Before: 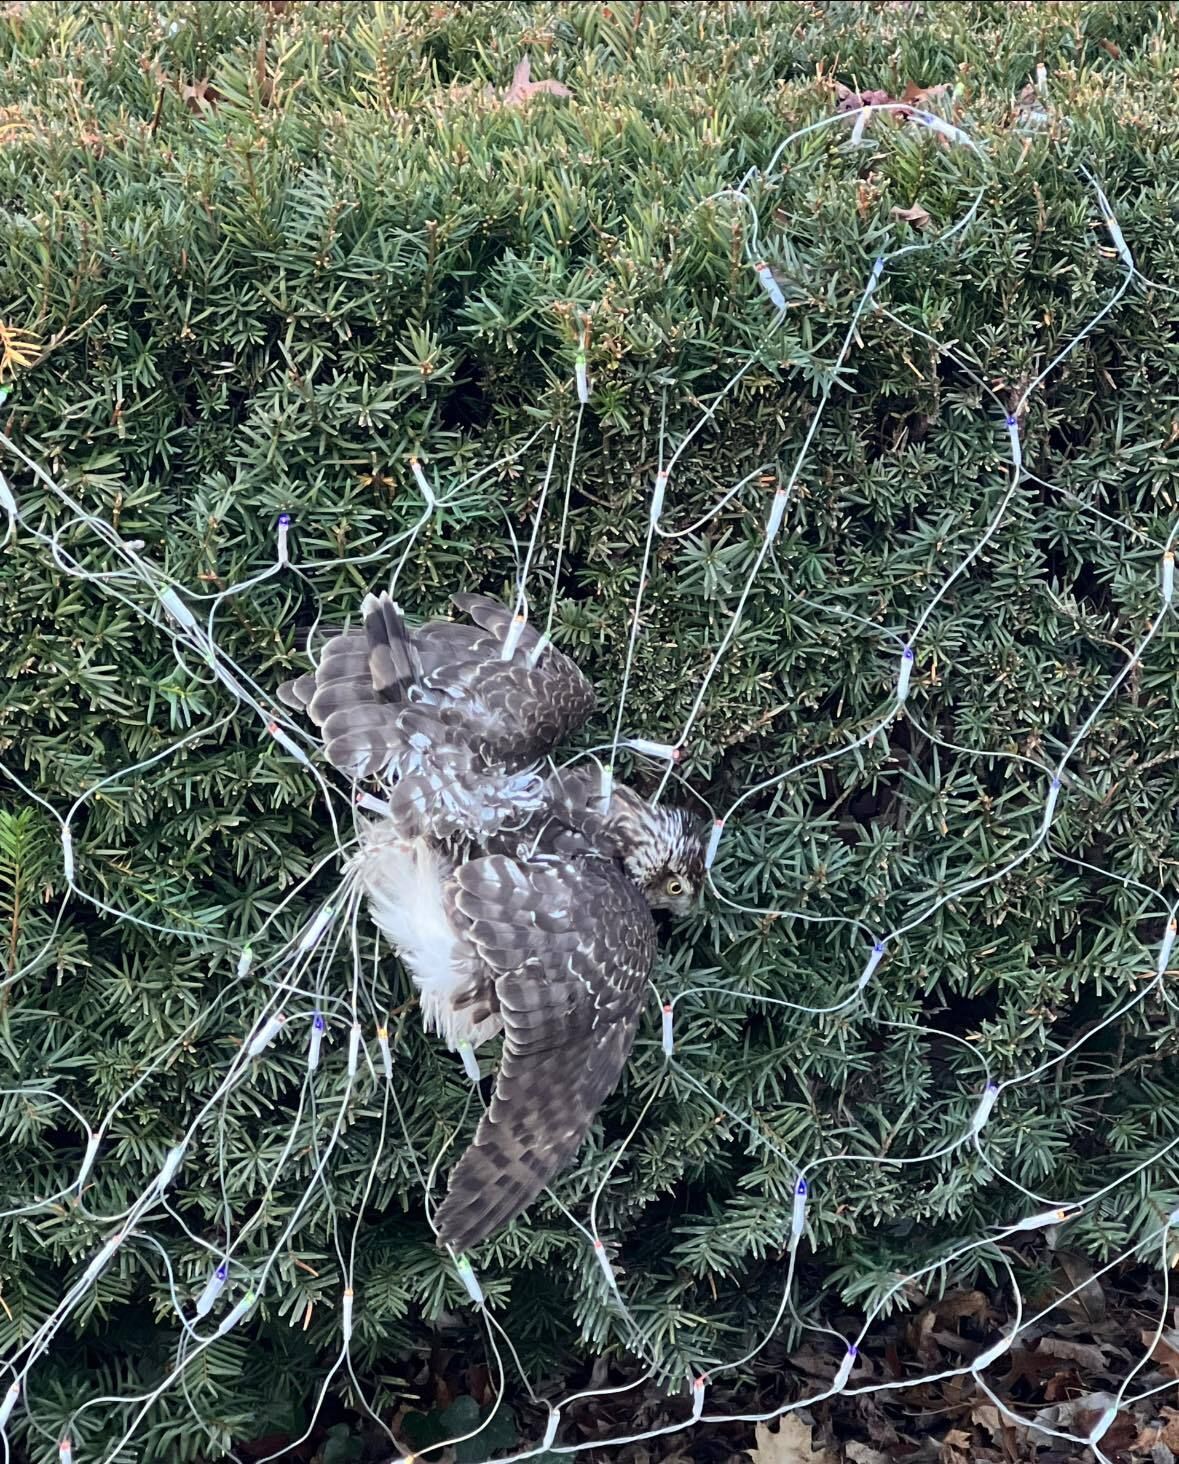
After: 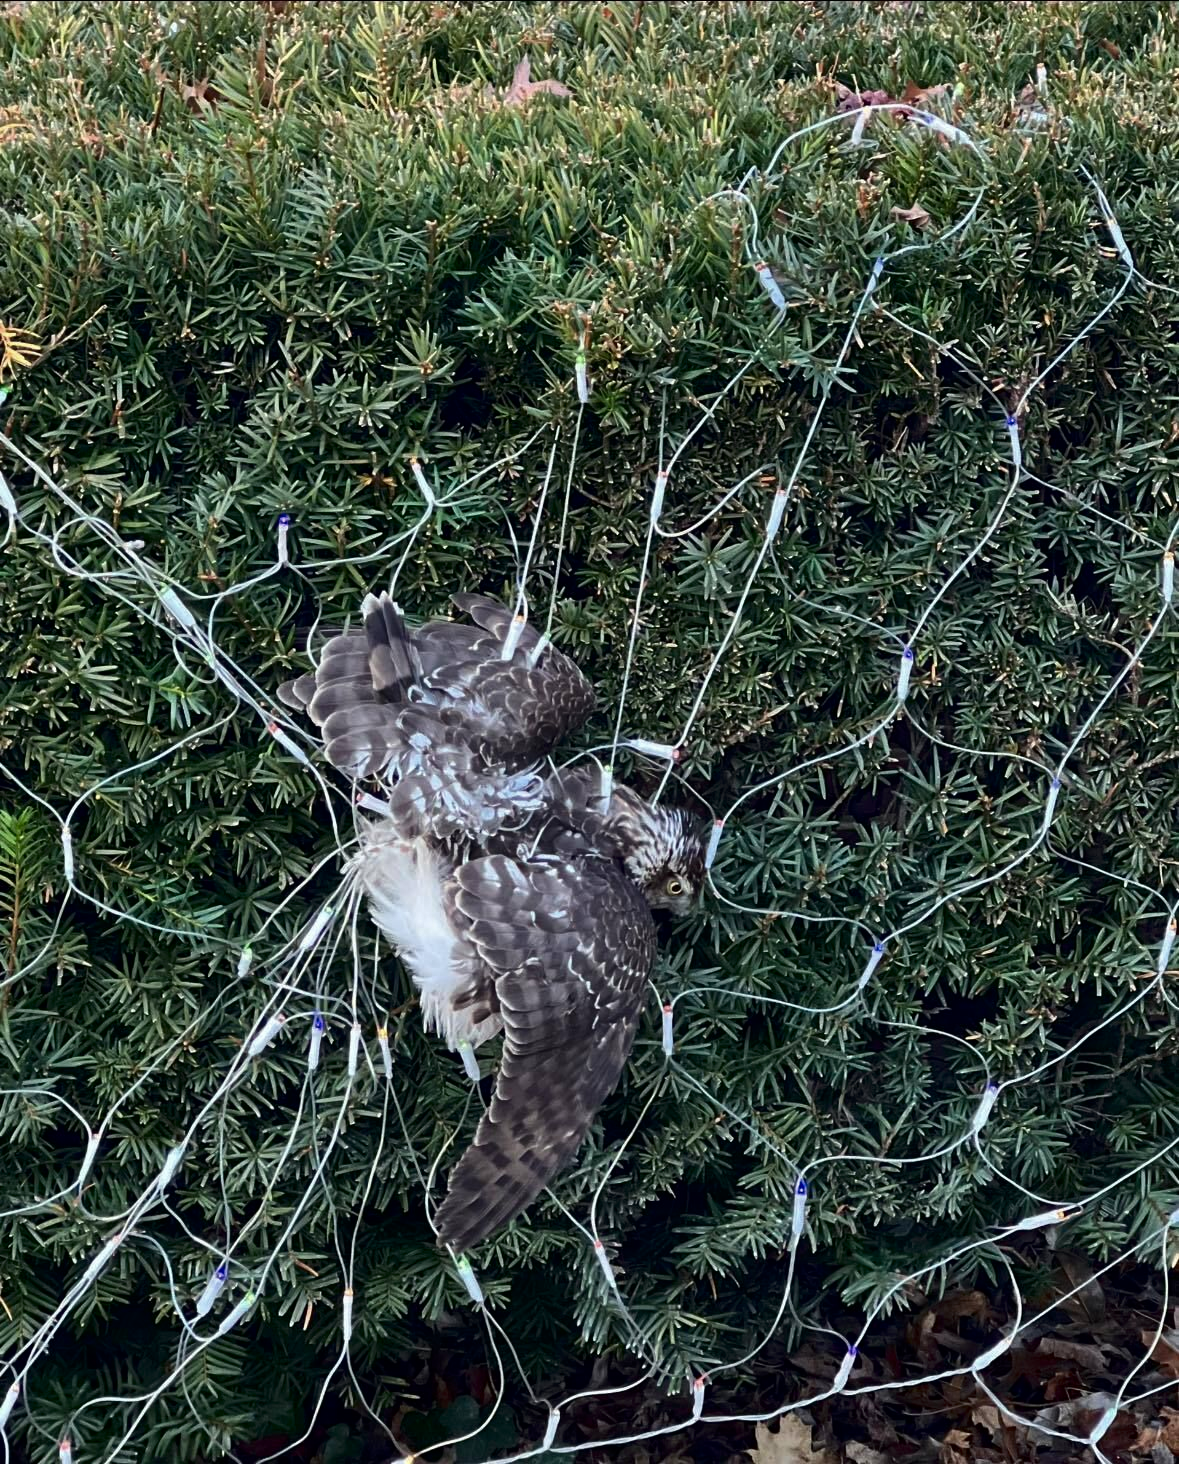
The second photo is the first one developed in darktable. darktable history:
contrast brightness saturation: brightness -0.214, saturation 0.085
